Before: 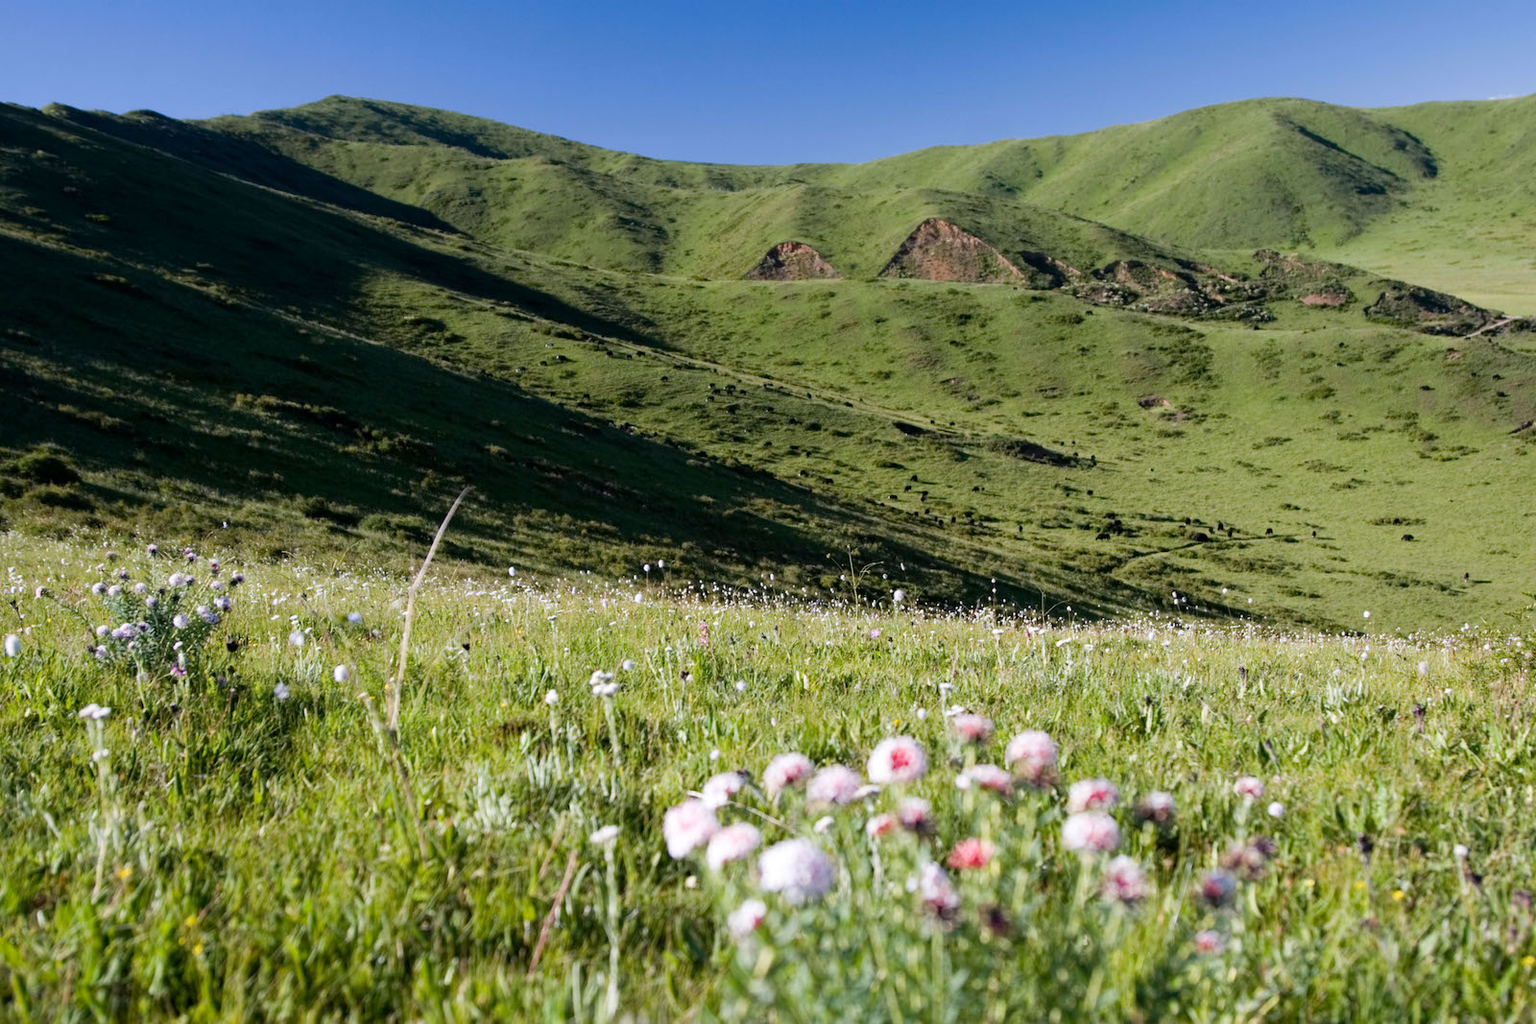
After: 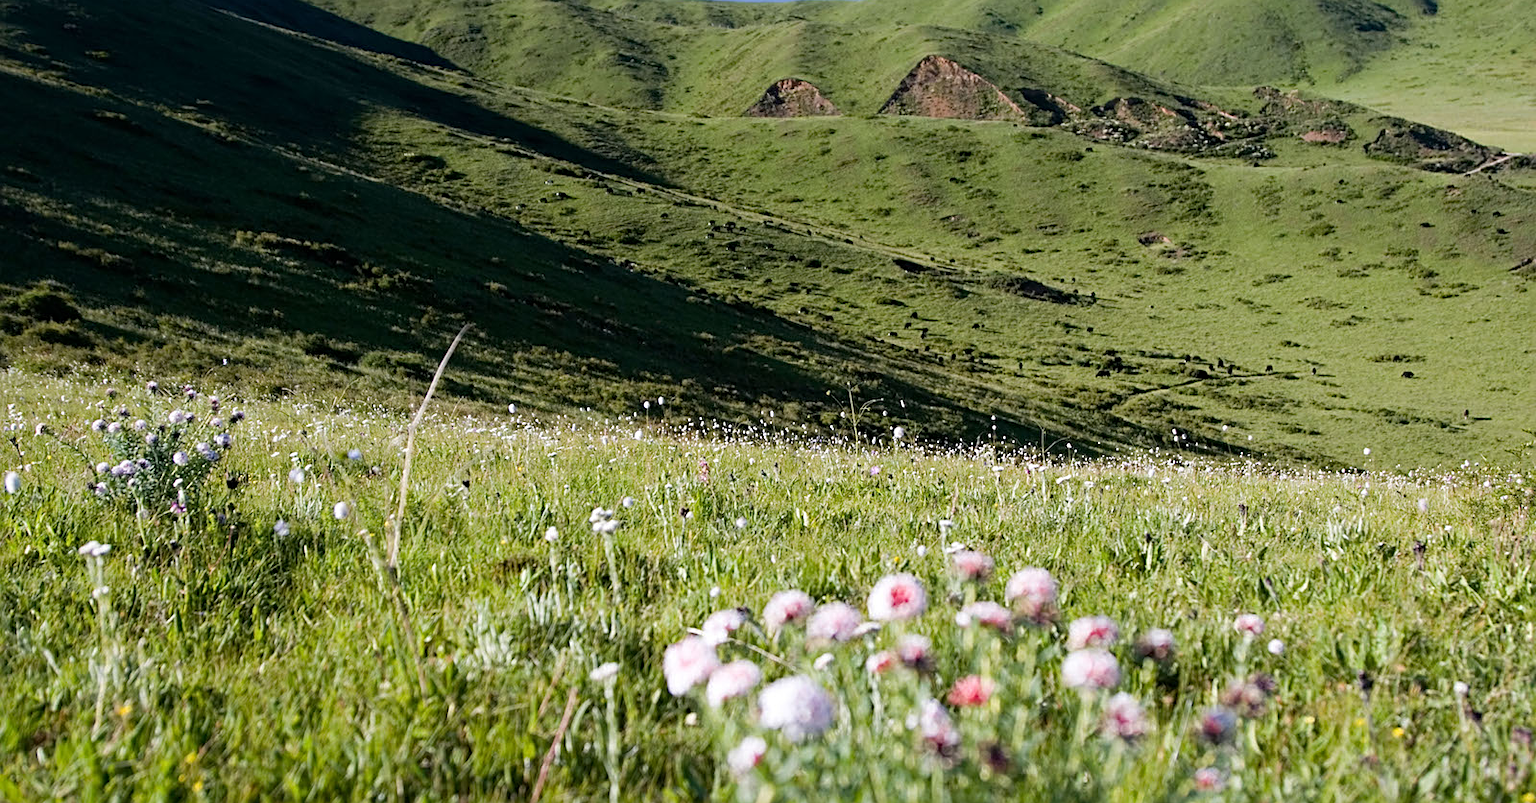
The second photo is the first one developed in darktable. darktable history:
sharpen: on, module defaults
crop and rotate: top 15.943%, bottom 5.552%
